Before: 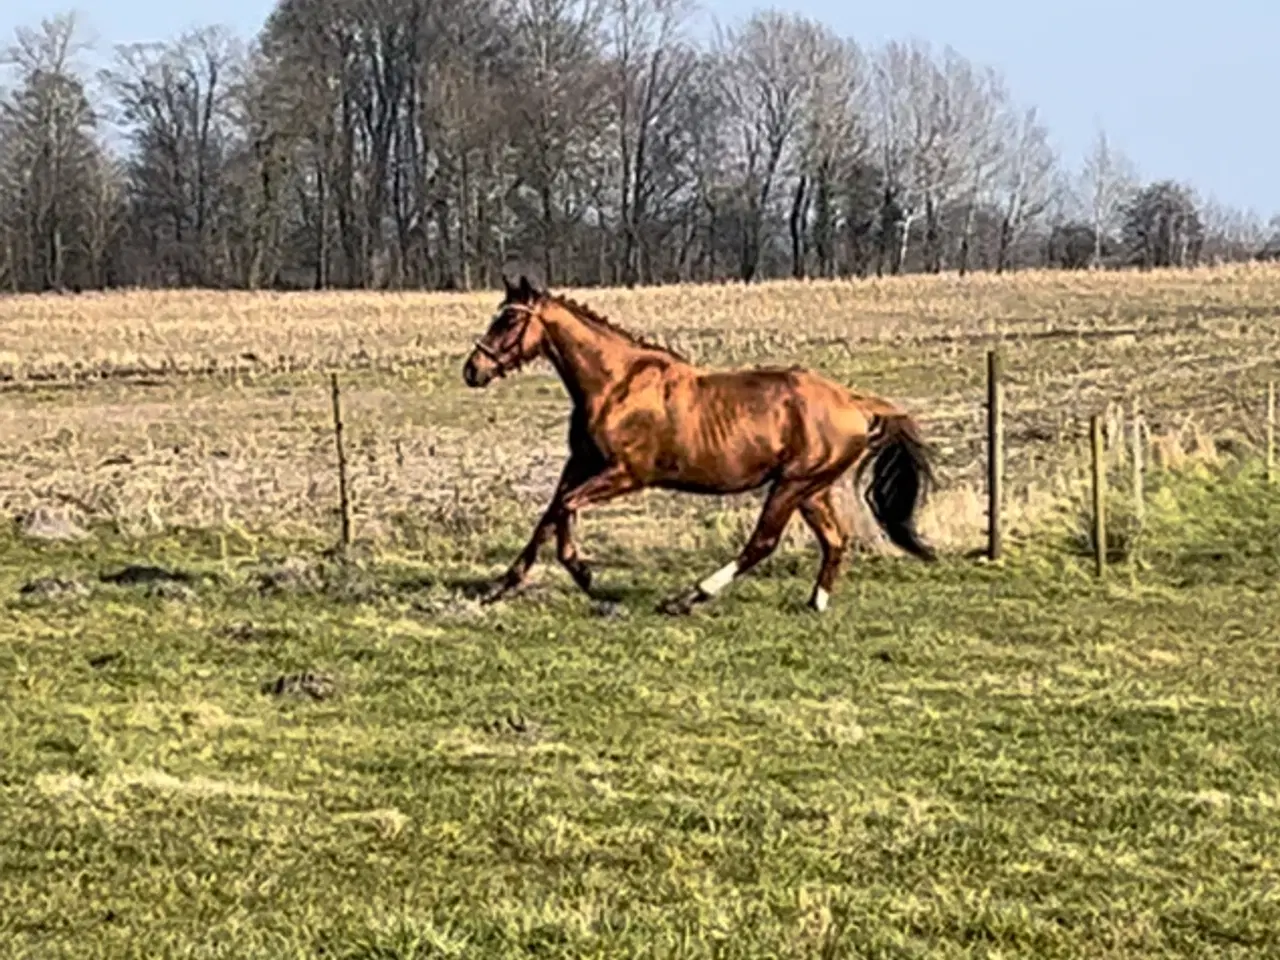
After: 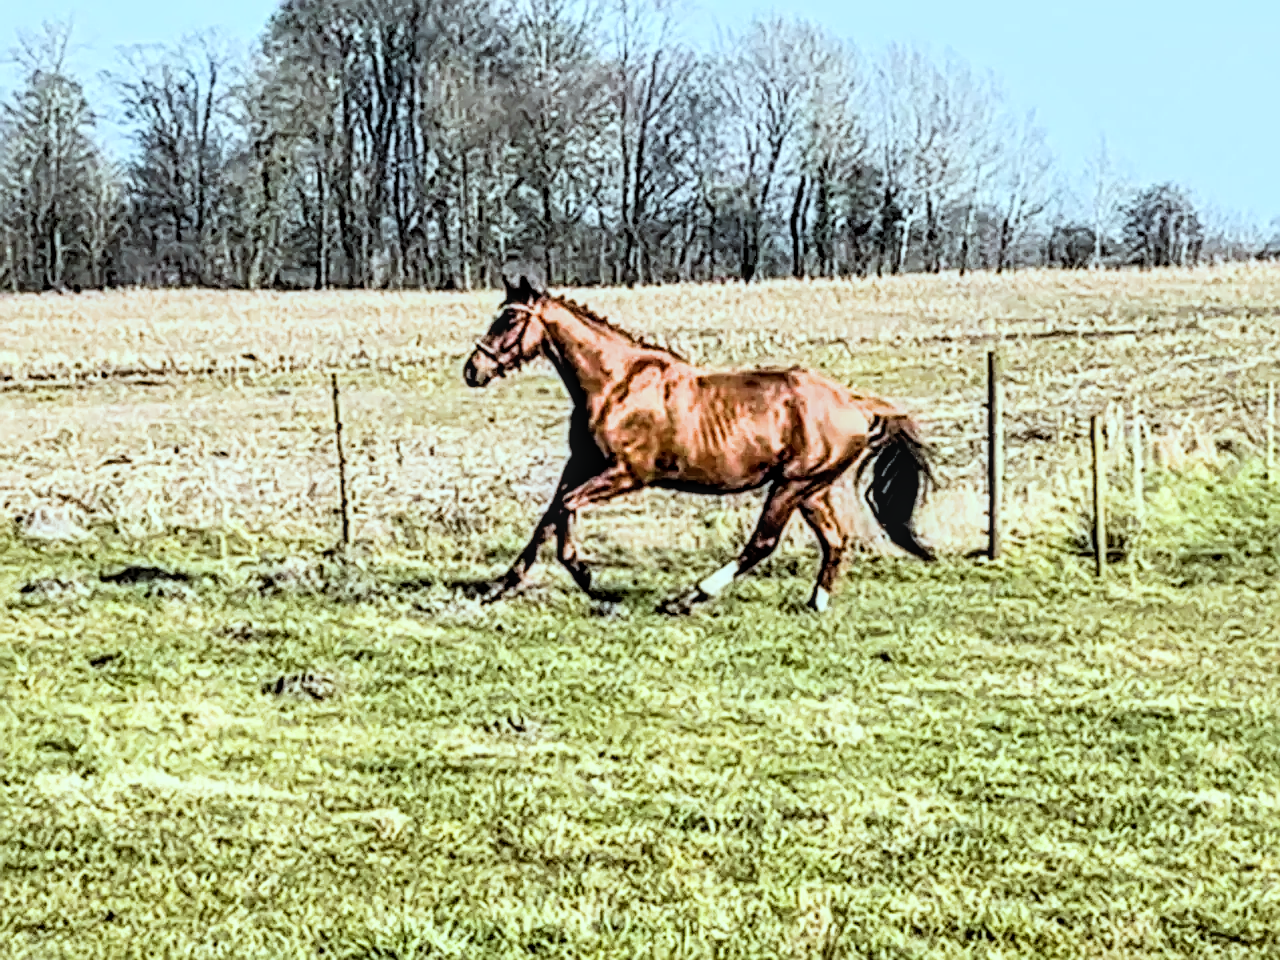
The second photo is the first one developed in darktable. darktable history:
color balance rgb: linear chroma grading › global chroma 0.835%, perceptual saturation grading › global saturation 0.455%, global vibrance 9.8%
tone curve: preserve colors none
color correction: highlights a* -10.33, highlights b* -10.46
local contrast: detail 130%
sharpen: on, module defaults
exposure: exposure 0.718 EV, compensate exposure bias true, compensate highlight preservation false
filmic rgb: black relative exposure -7.5 EV, white relative exposure 4.99 EV, hardness 3.32, contrast 1.298, iterations of high-quality reconstruction 0
tone equalizer: -8 EV -0.456 EV, -7 EV -0.377 EV, -6 EV -0.333 EV, -5 EV -0.21 EV, -3 EV 0.217 EV, -2 EV 0.312 EV, -1 EV 0.364 EV, +0 EV 0.44 EV
